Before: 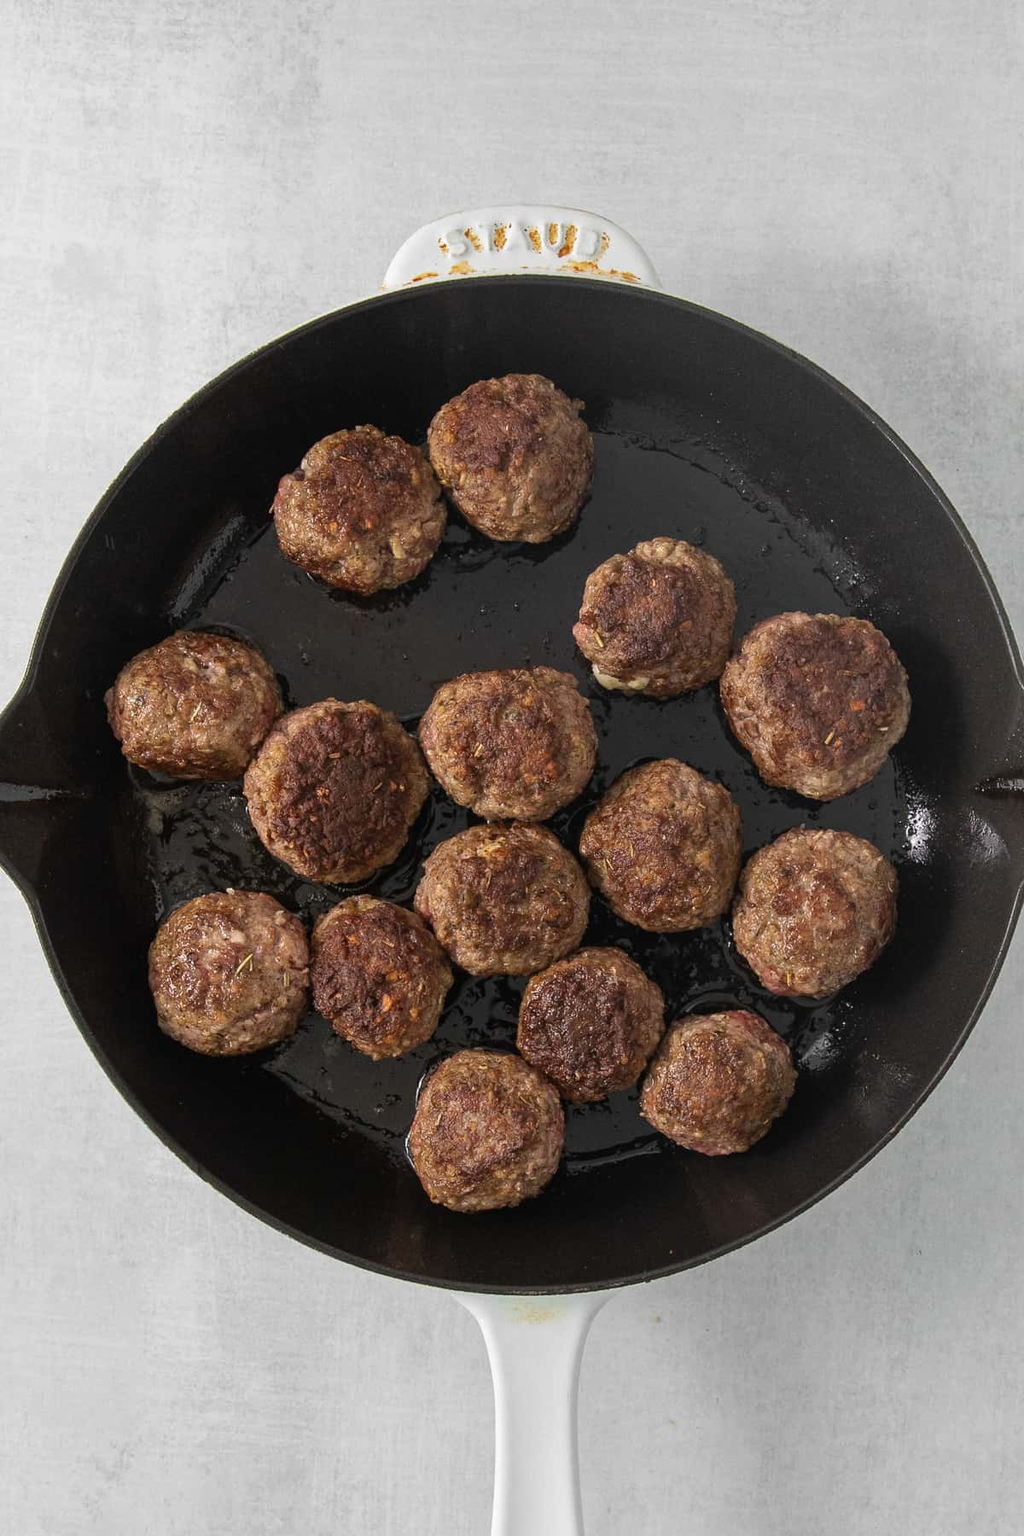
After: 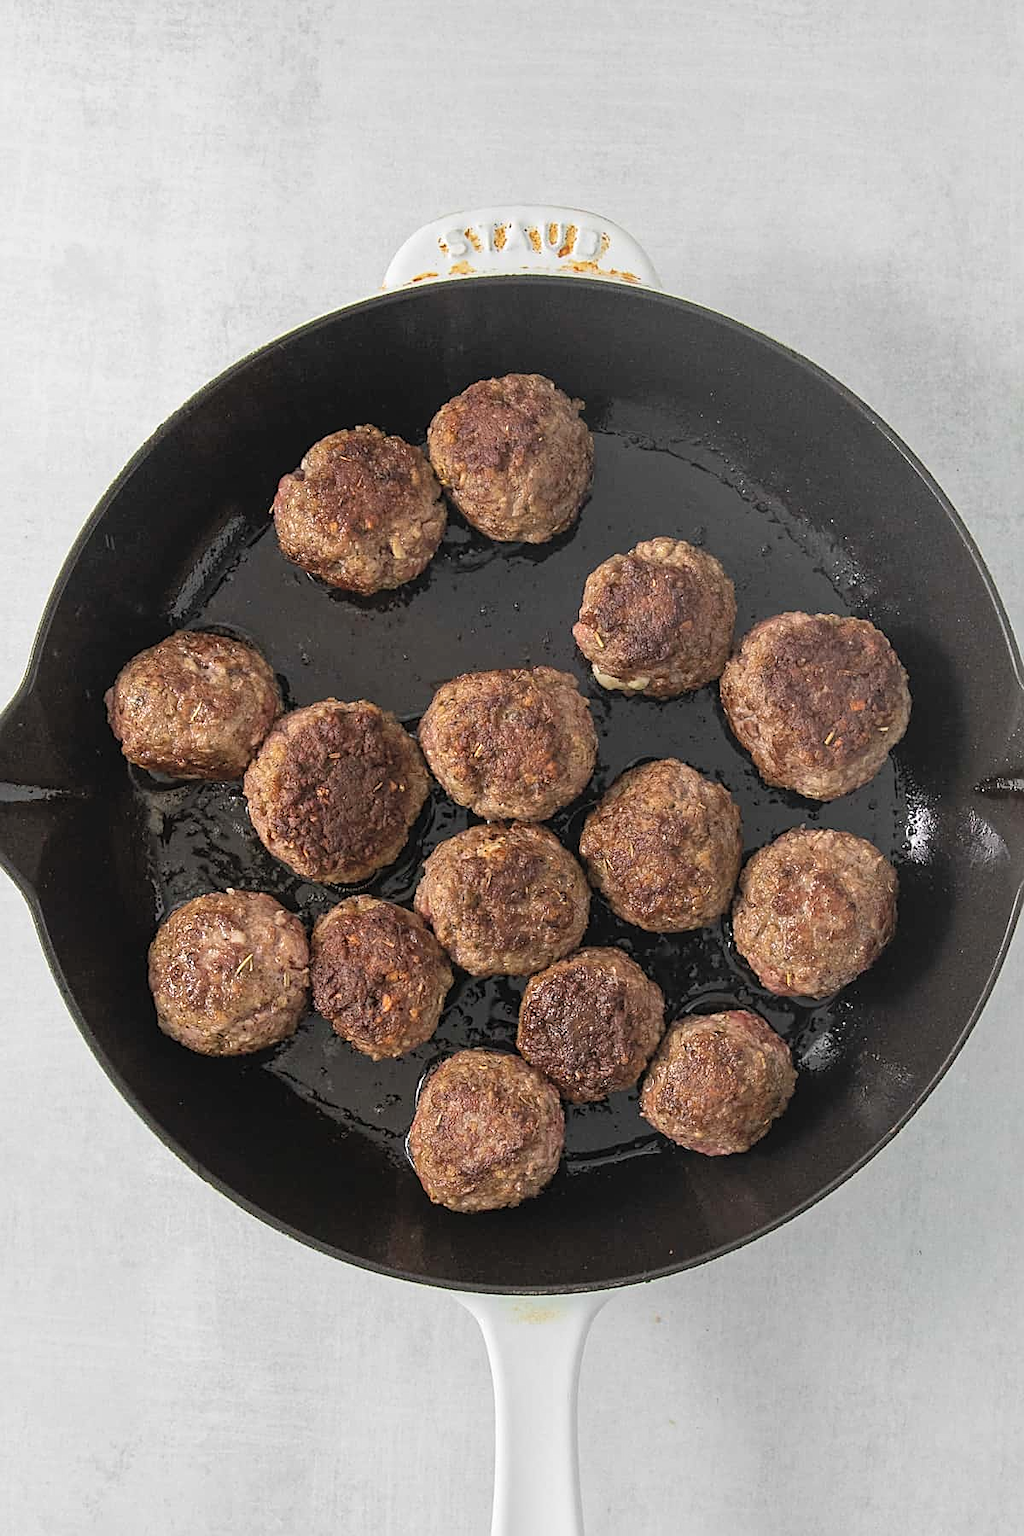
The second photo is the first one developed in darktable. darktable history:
sharpen: on, module defaults
contrast brightness saturation: brightness 0.152
